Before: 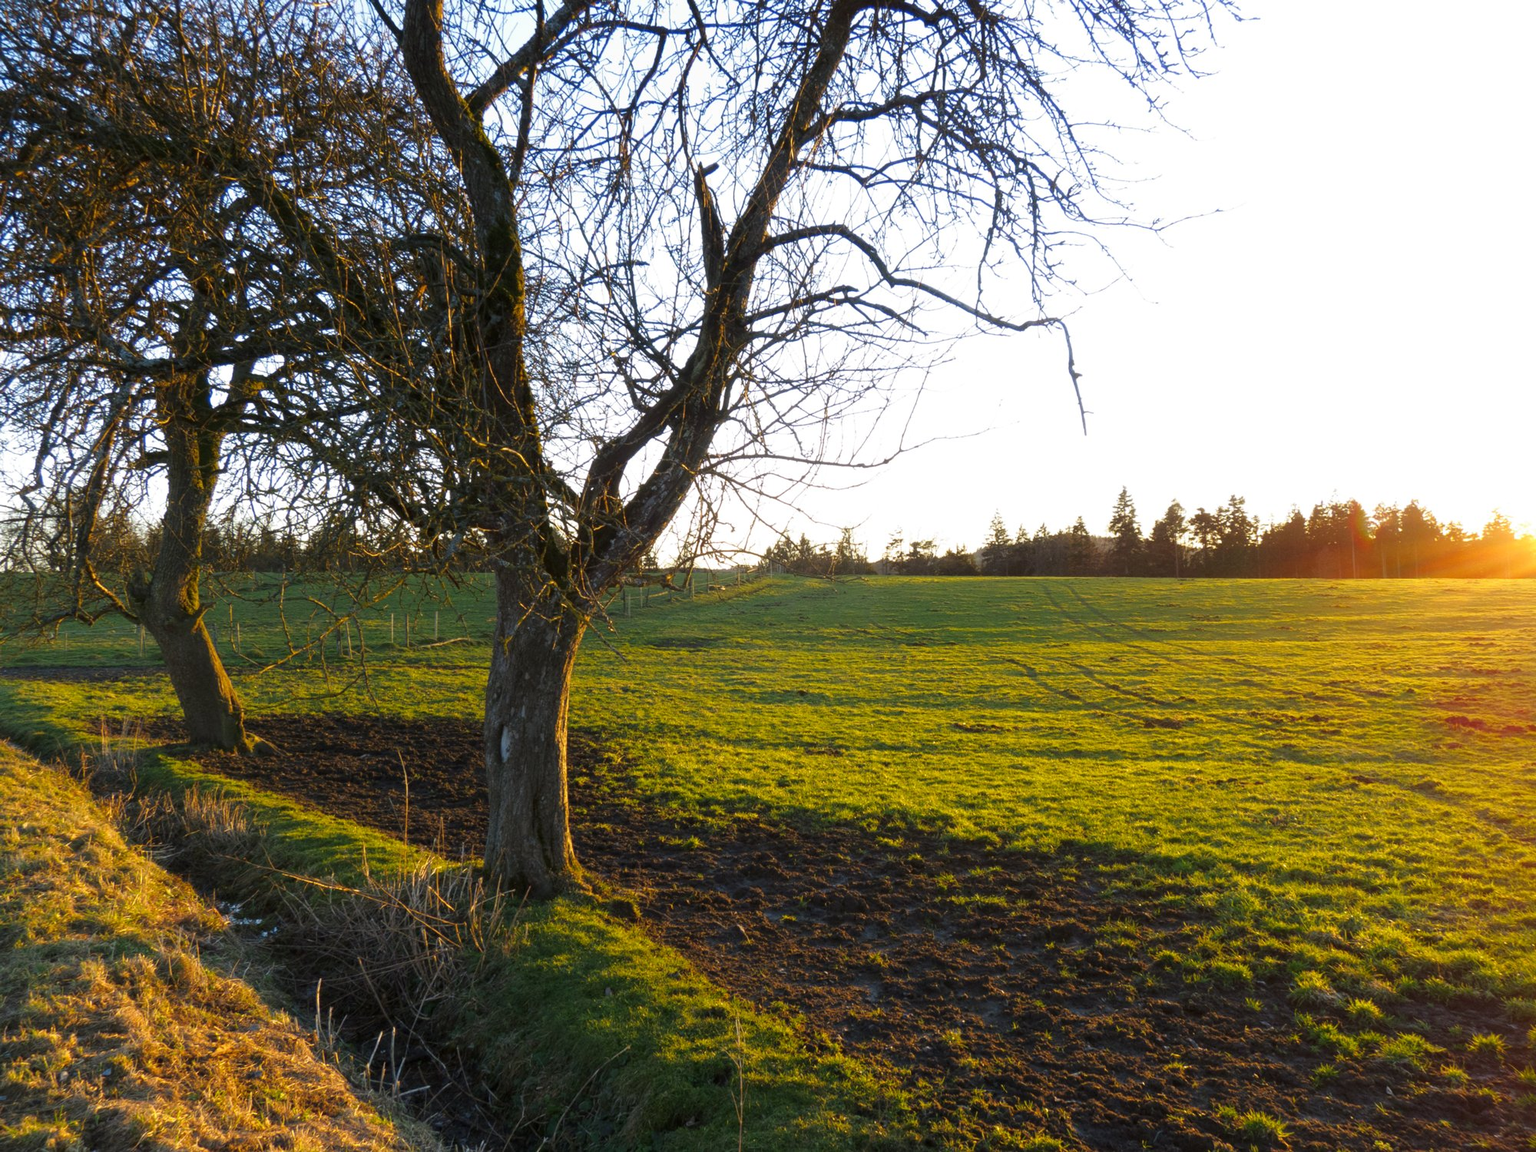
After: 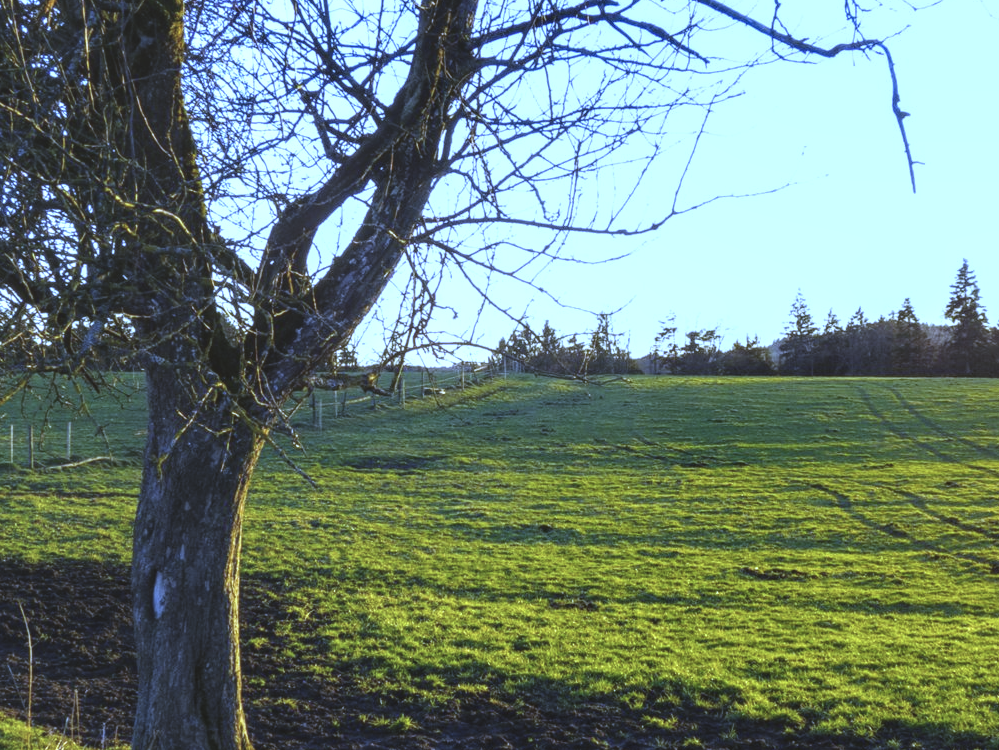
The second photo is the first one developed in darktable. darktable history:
exposure: black level correction -0.023, exposure -0.039 EV, compensate highlight preservation false
white balance: red 0.766, blue 1.537
local contrast: highlights 60%, shadows 60%, detail 160%
crop: left 25%, top 25%, right 25%, bottom 25%
